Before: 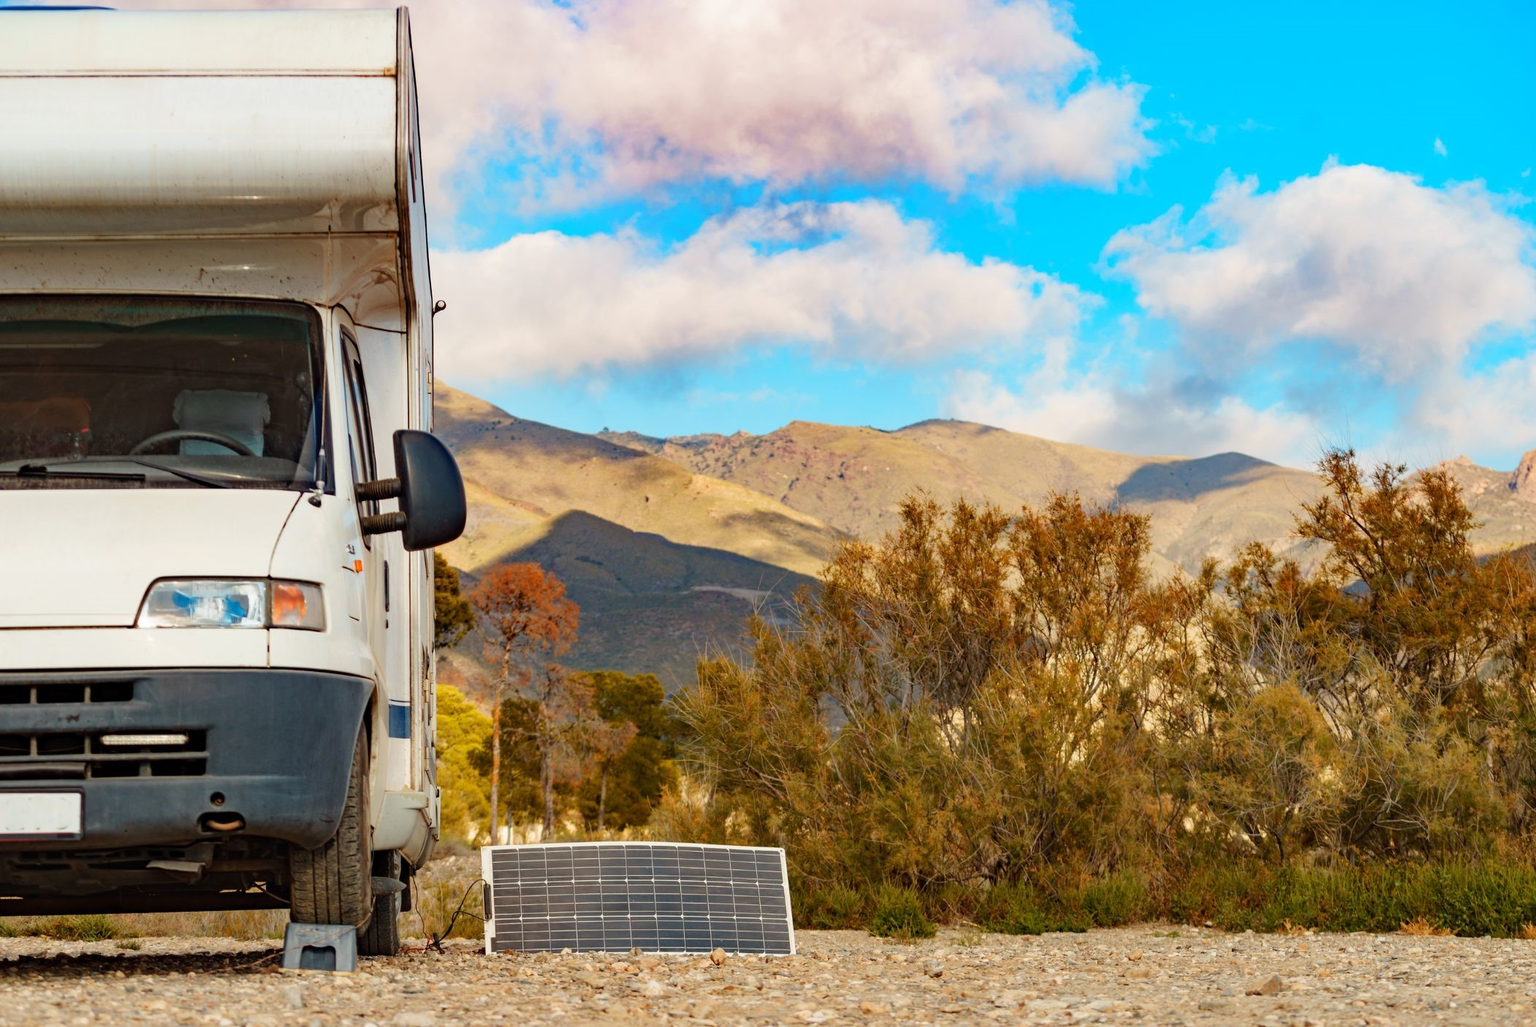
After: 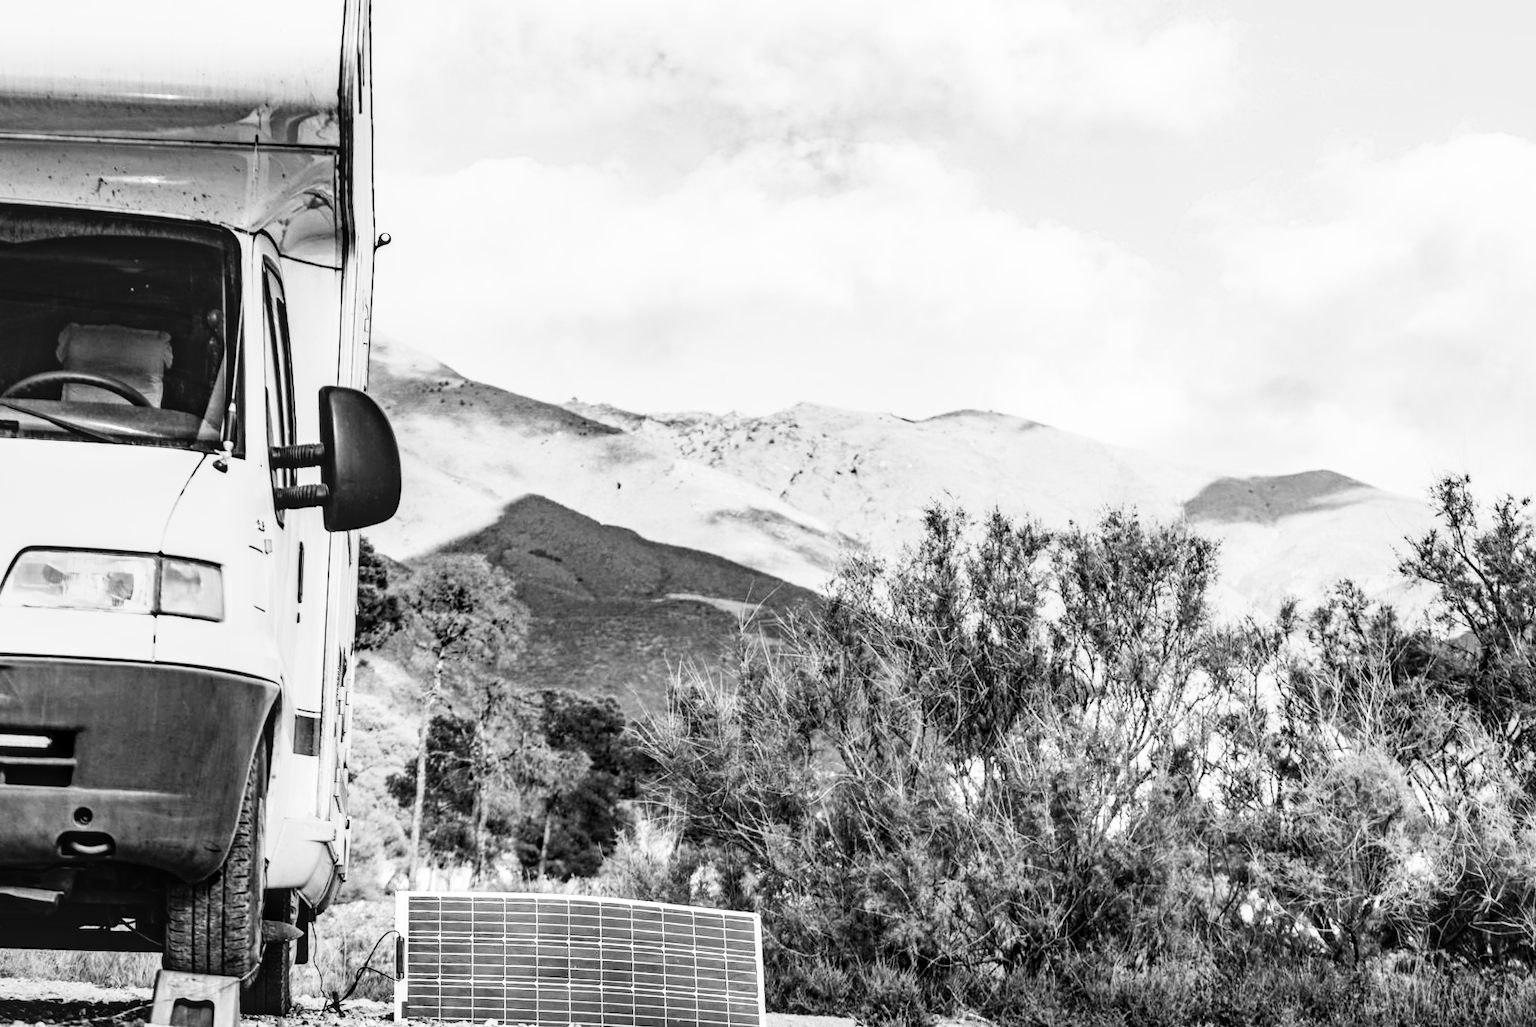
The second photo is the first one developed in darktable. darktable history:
crop and rotate: angle -3.27°, left 5.211%, top 5.211%, right 4.607%, bottom 4.607%
local contrast: on, module defaults
monochrome: on, module defaults
rgb curve: curves: ch0 [(0, 0) (0.21, 0.15) (0.24, 0.21) (0.5, 0.75) (0.75, 0.96) (0.89, 0.99) (1, 1)]; ch1 [(0, 0.02) (0.21, 0.13) (0.25, 0.2) (0.5, 0.67) (0.75, 0.9) (0.89, 0.97) (1, 1)]; ch2 [(0, 0.02) (0.21, 0.13) (0.25, 0.2) (0.5, 0.67) (0.75, 0.9) (0.89, 0.97) (1, 1)], compensate middle gray true
